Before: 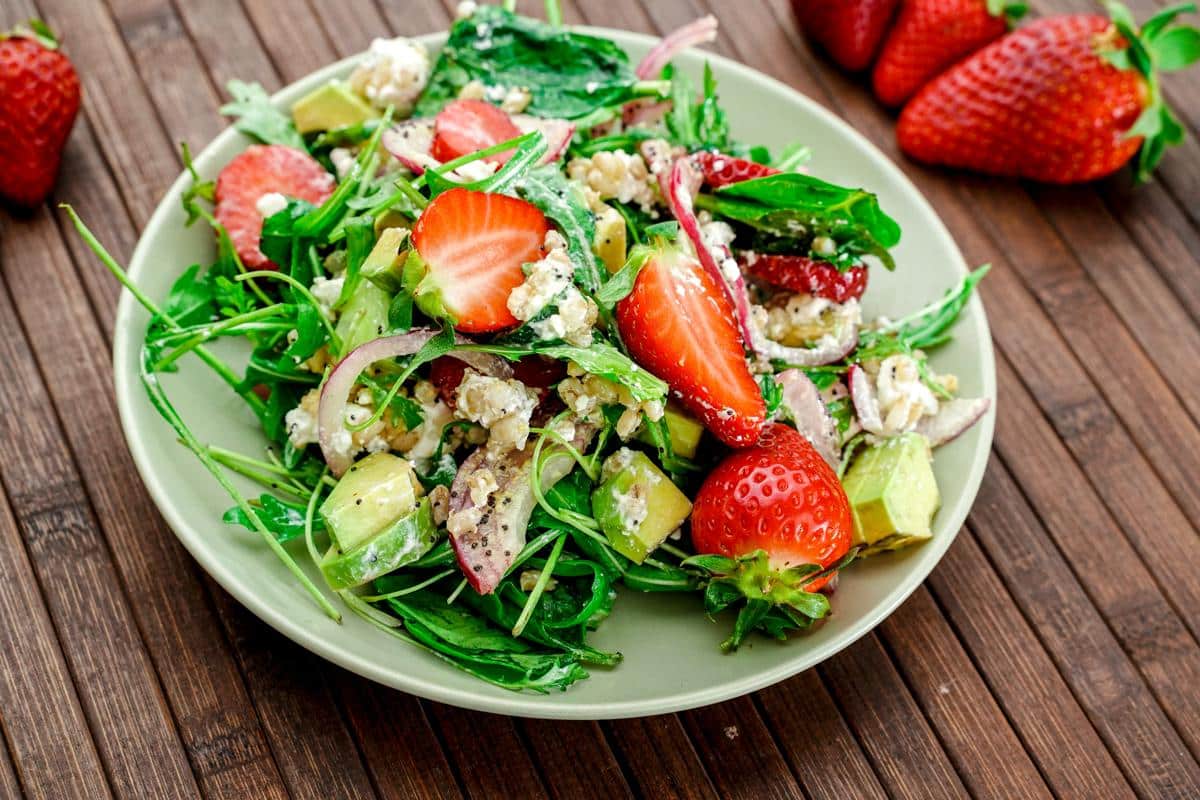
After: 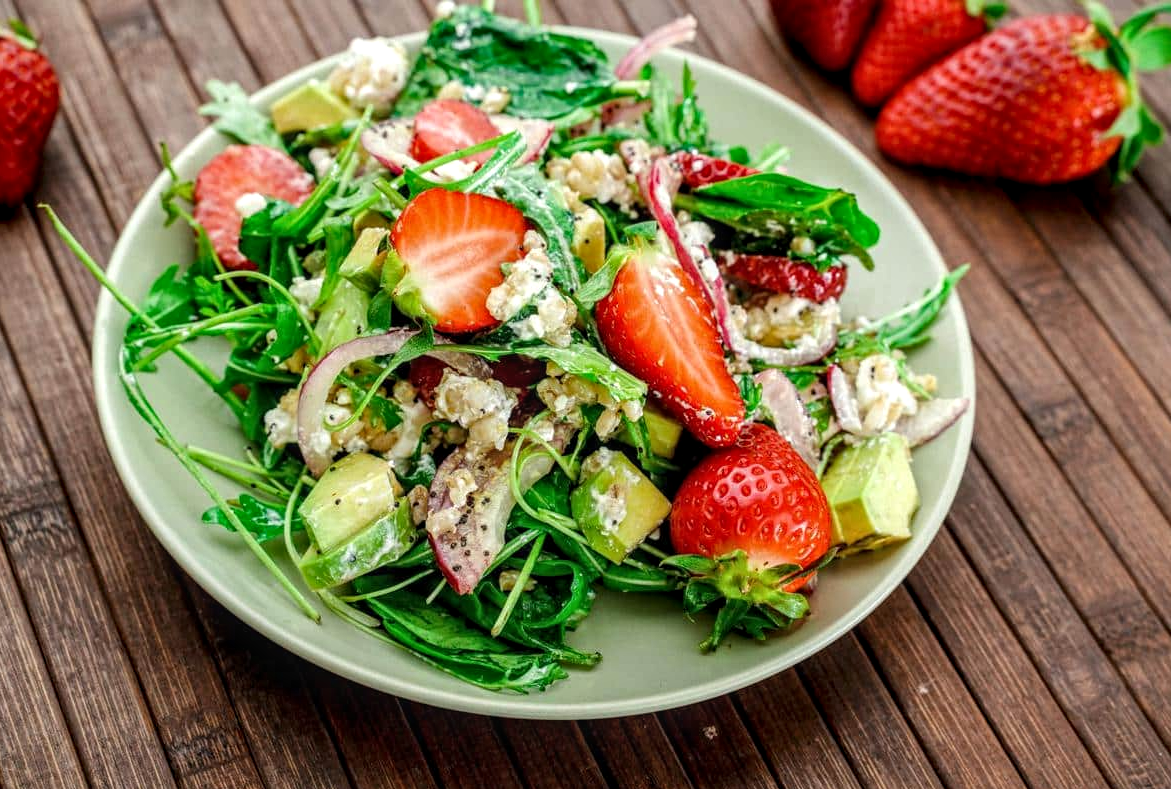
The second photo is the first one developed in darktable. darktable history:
crop and rotate: left 1.774%, right 0.633%, bottom 1.28%
local contrast: on, module defaults
